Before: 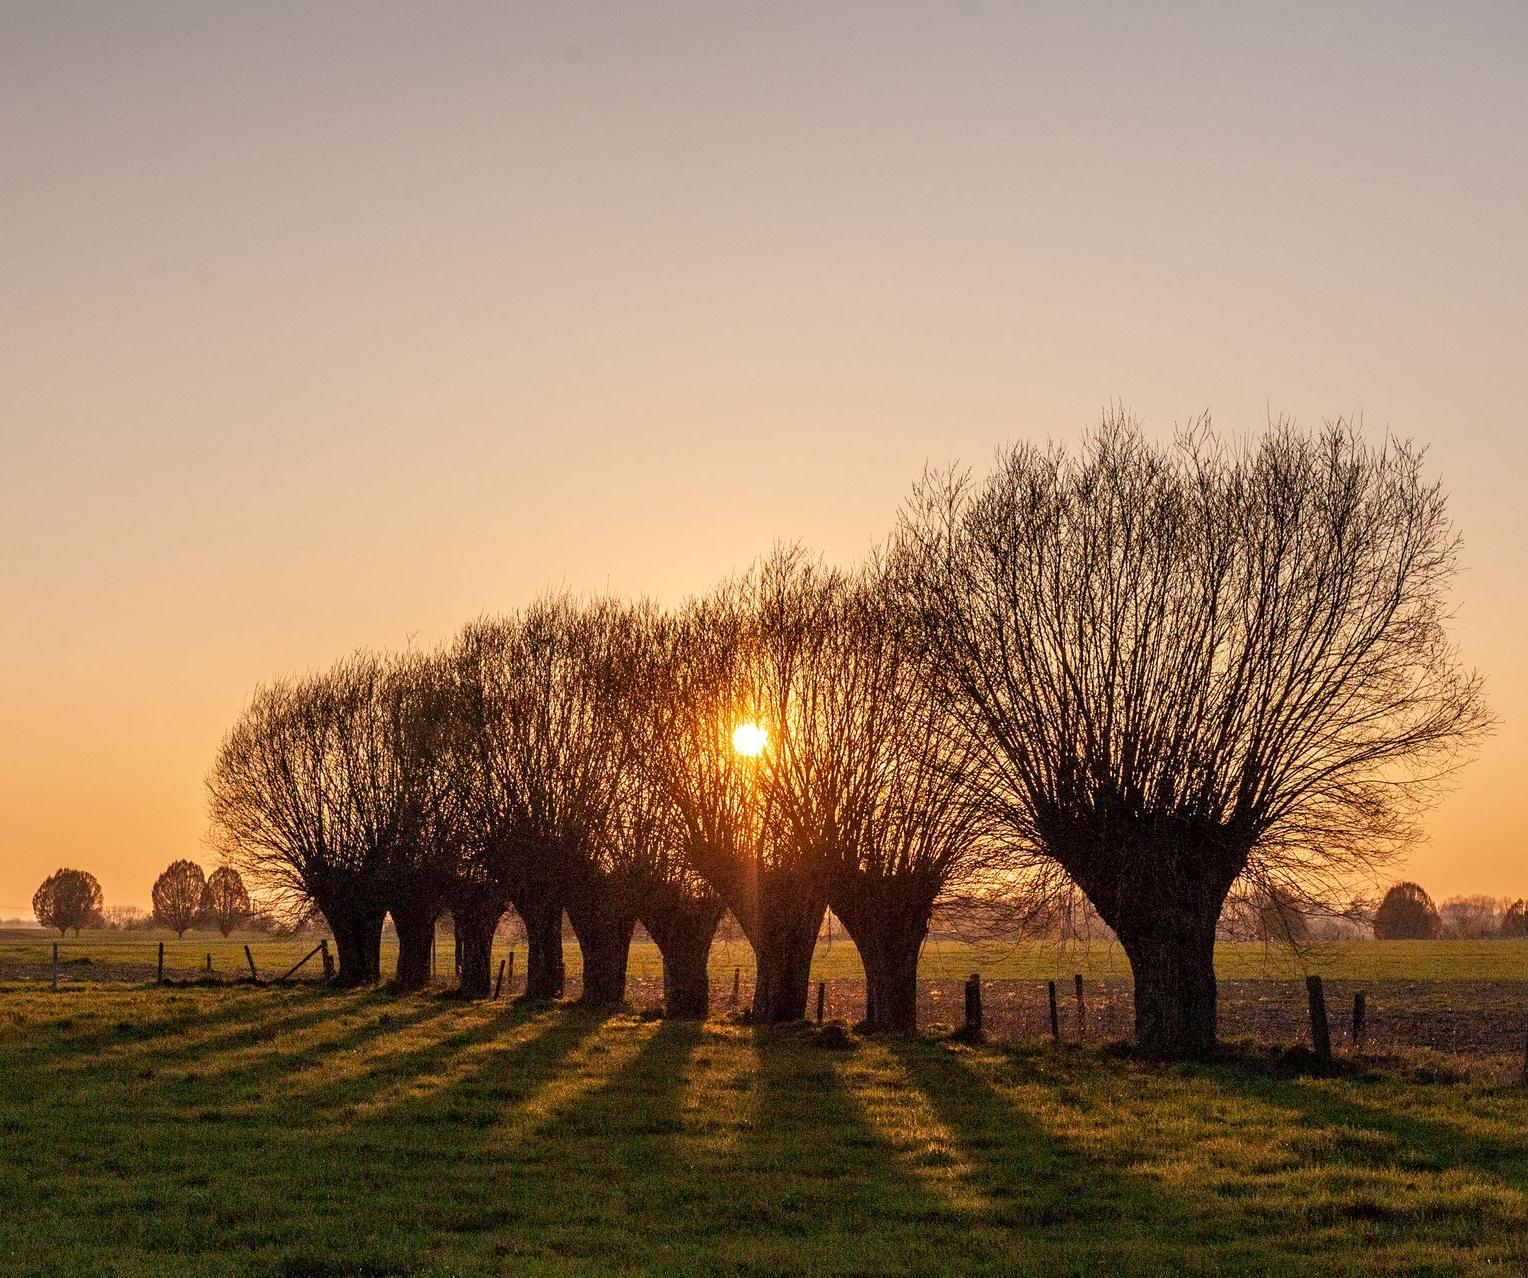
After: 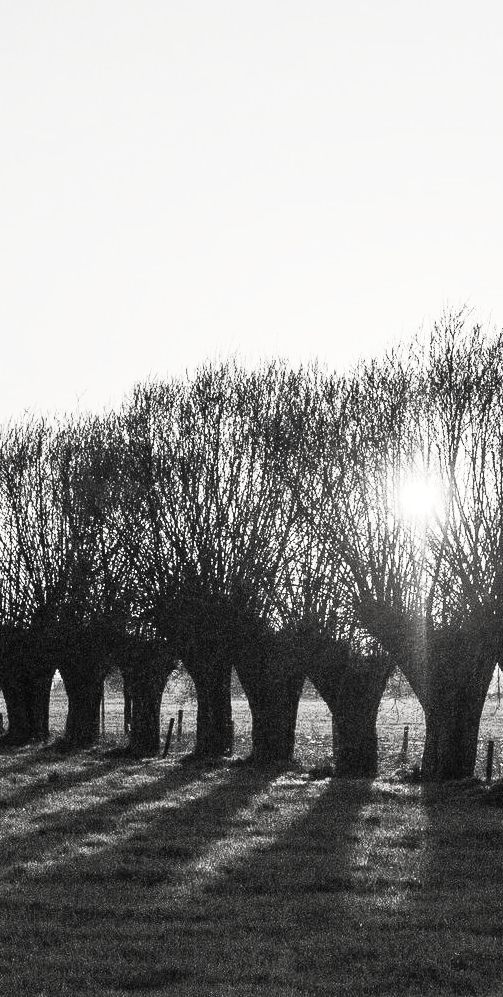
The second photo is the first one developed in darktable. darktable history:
crop and rotate: left 21.664%, top 18.989%, right 45.361%, bottom 2.977%
contrast brightness saturation: contrast 0.522, brightness 0.478, saturation -0.985
